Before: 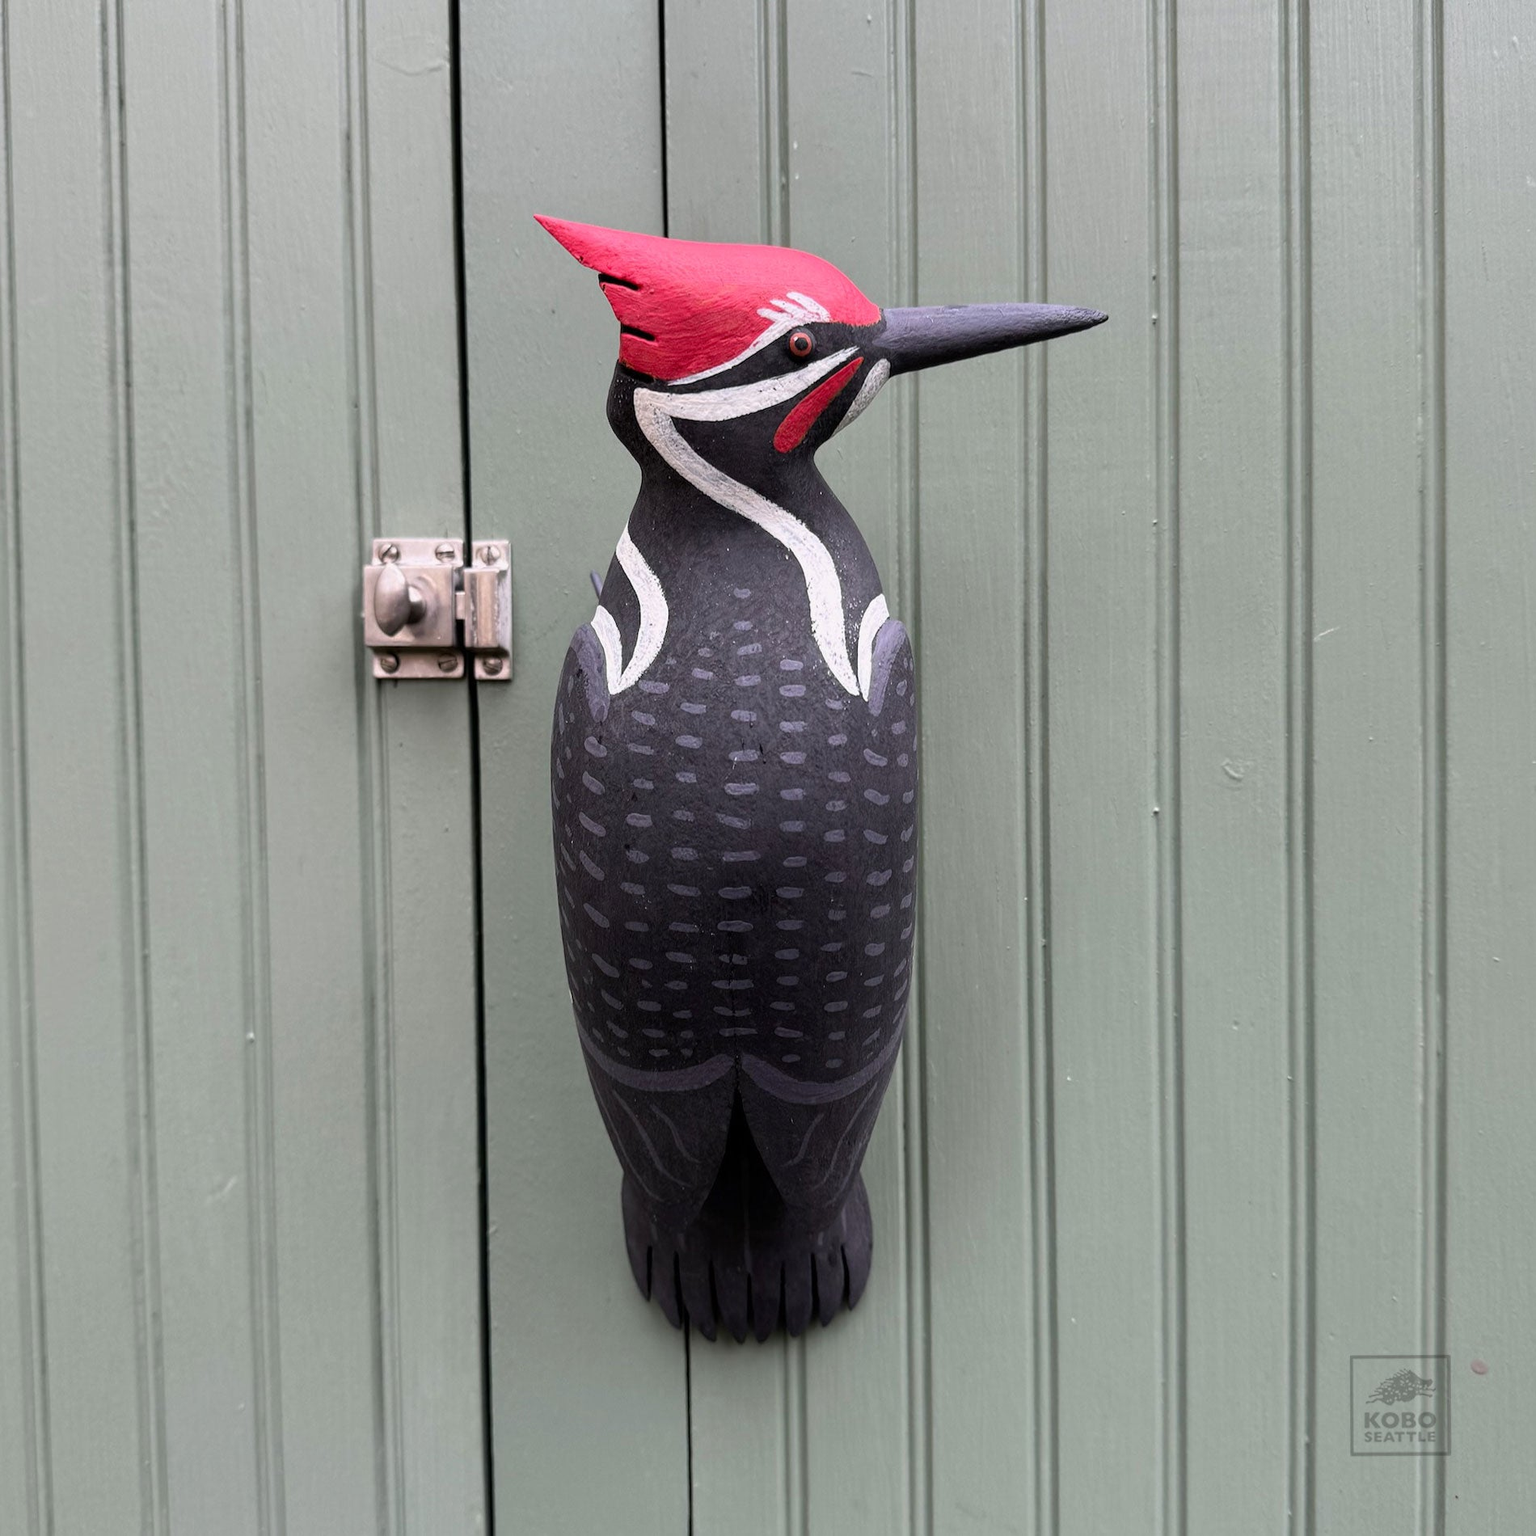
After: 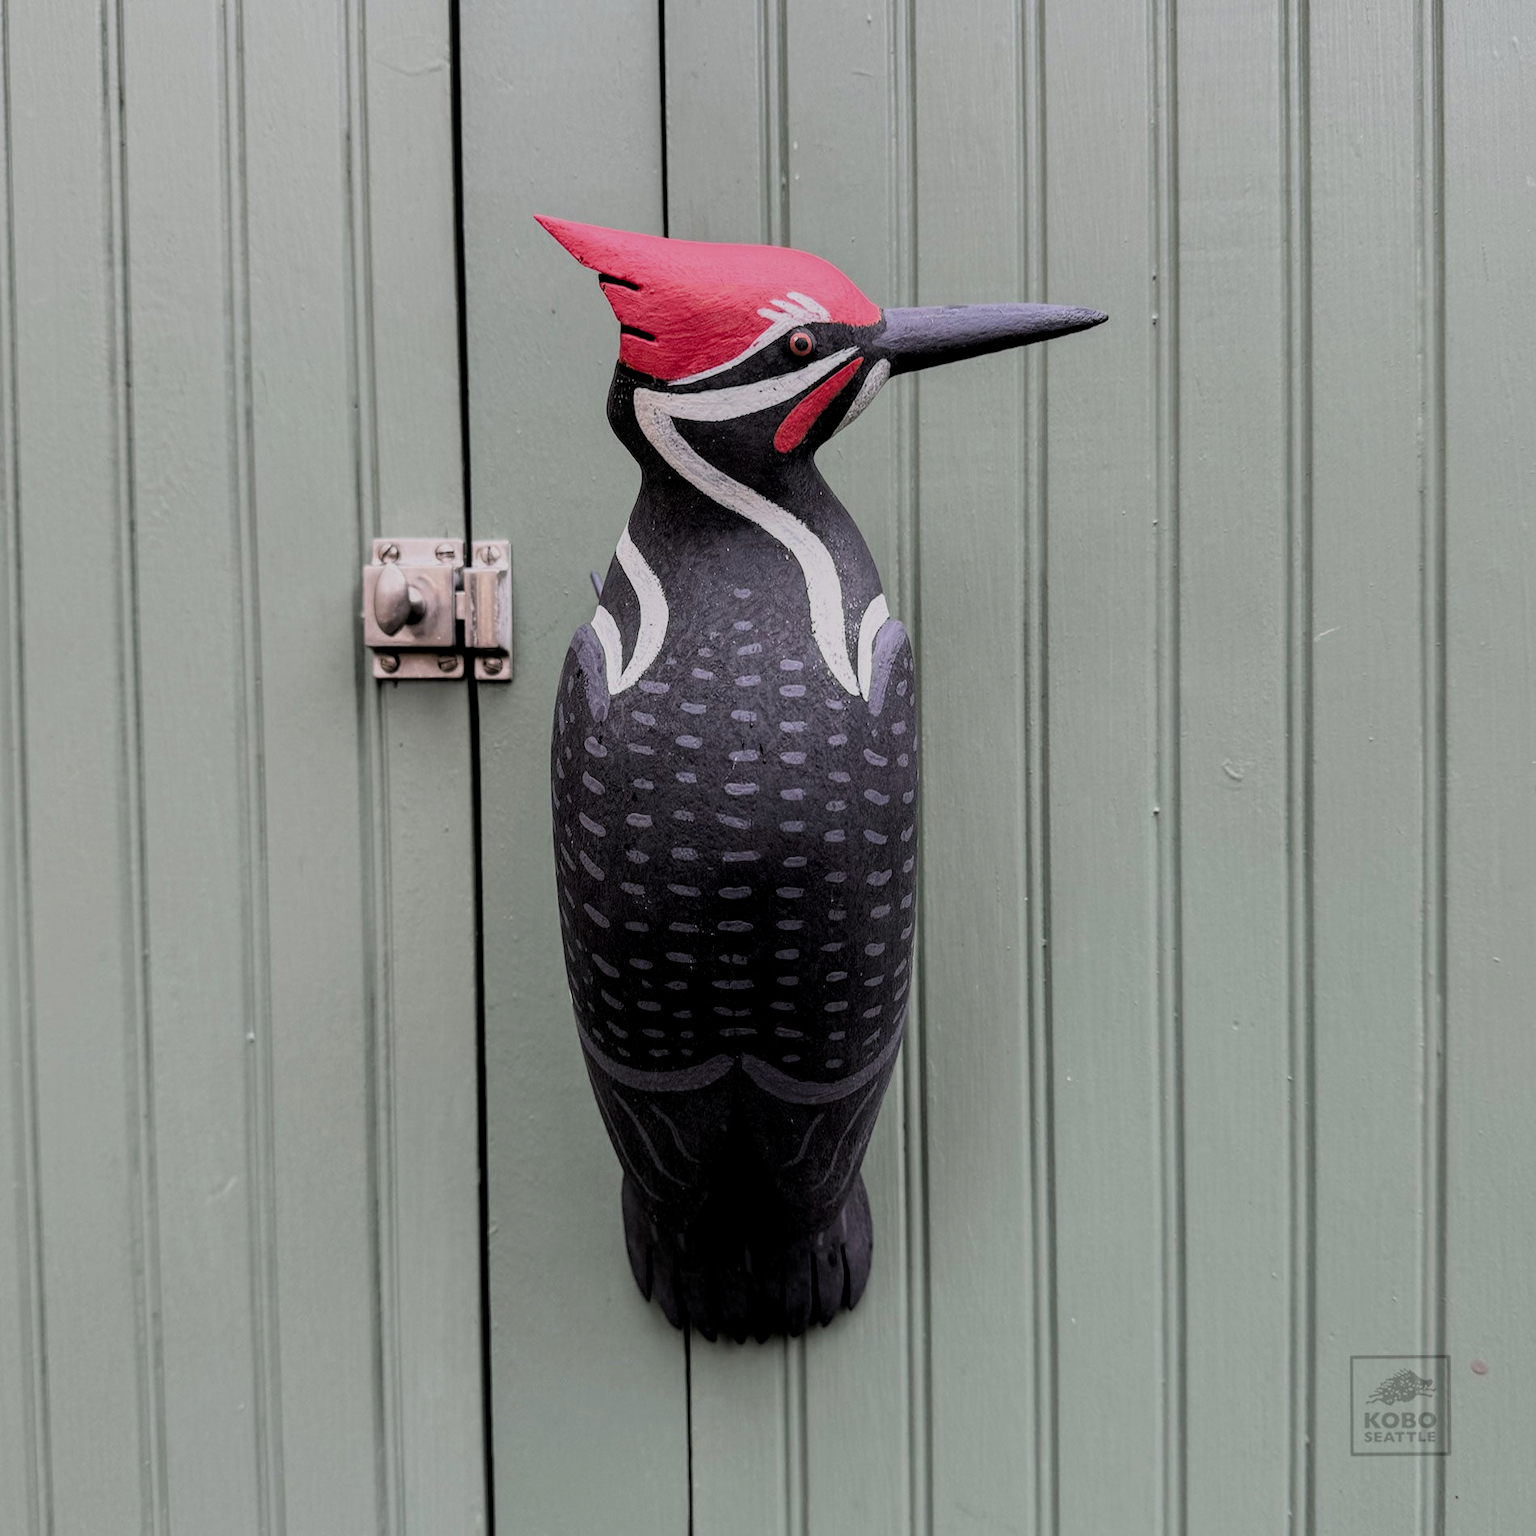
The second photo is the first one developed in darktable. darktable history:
local contrast: on, module defaults
filmic rgb: black relative exposure -7.28 EV, white relative exposure 5.09 EV, threshold 5.97 EV, hardness 3.21, color science v4 (2020), enable highlight reconstruction true
